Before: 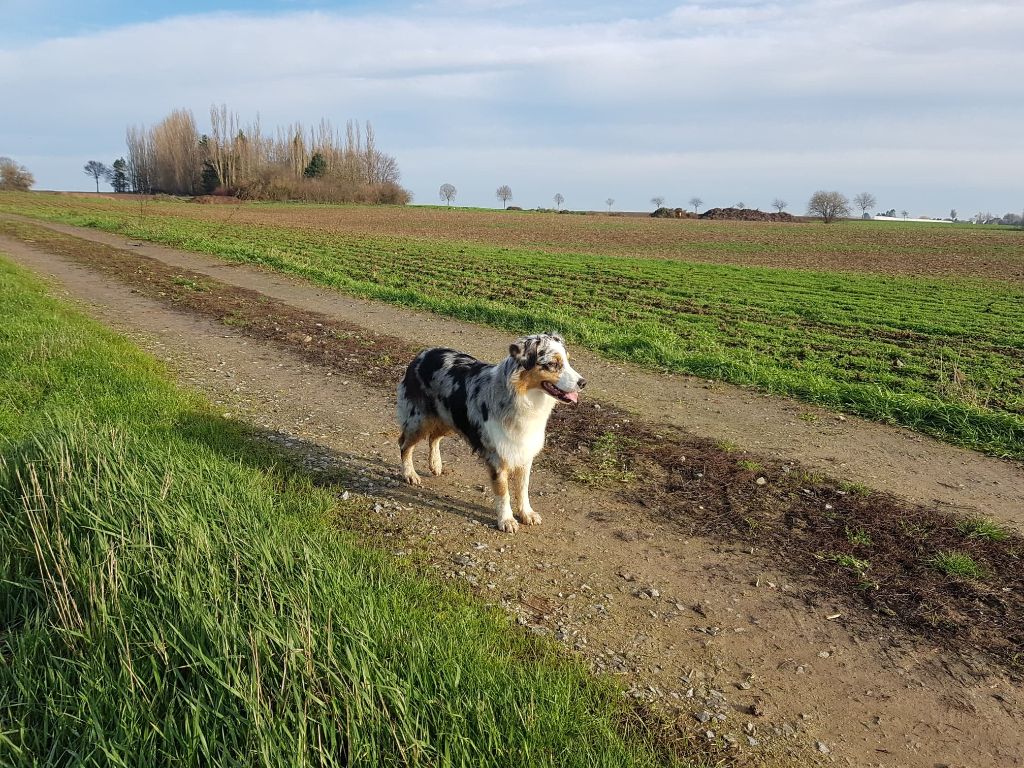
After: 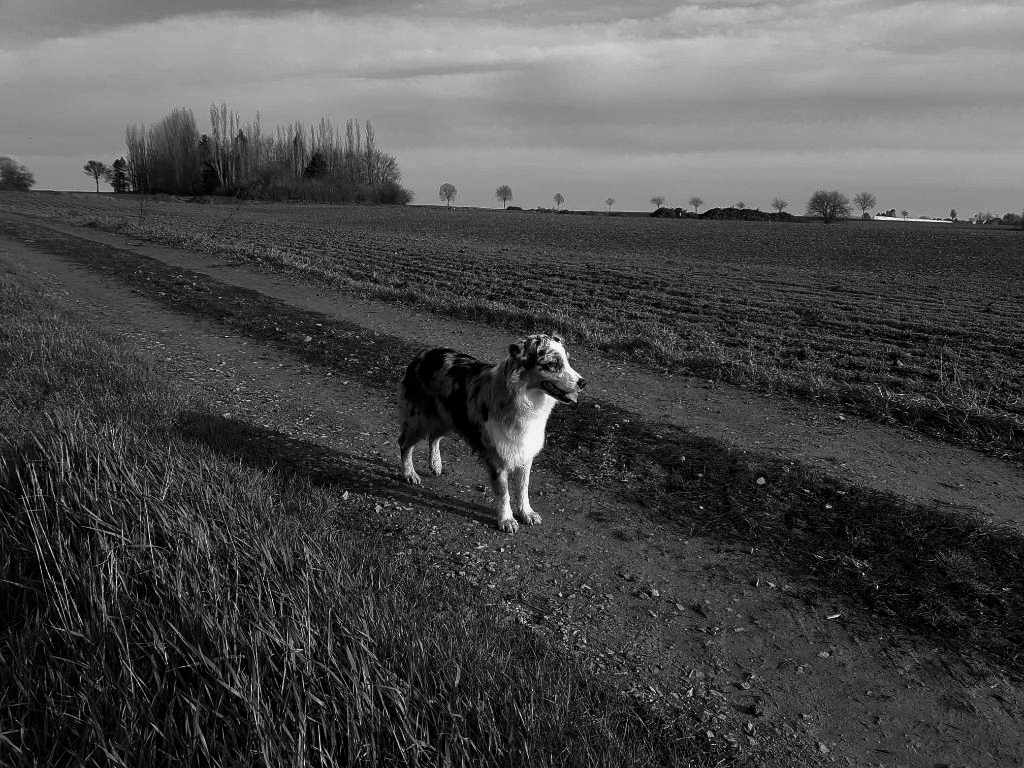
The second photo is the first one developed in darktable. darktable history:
white balance: emerald 1
contrast brightness saturation: contrast -0.03, brightness -0.59, saturation -1
